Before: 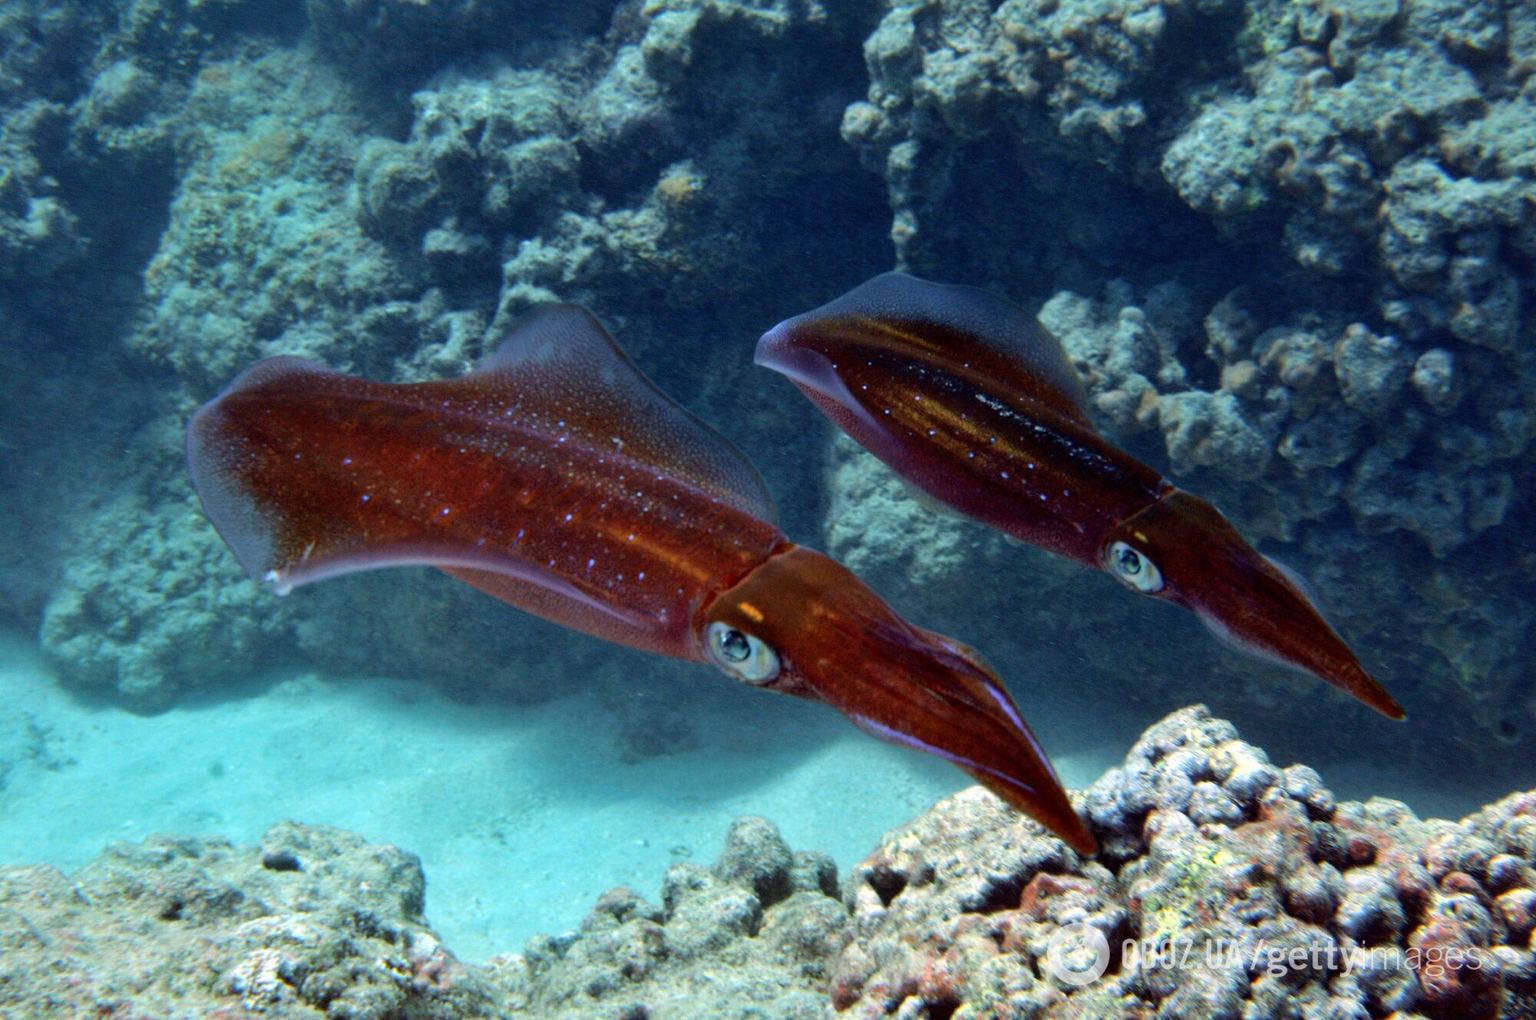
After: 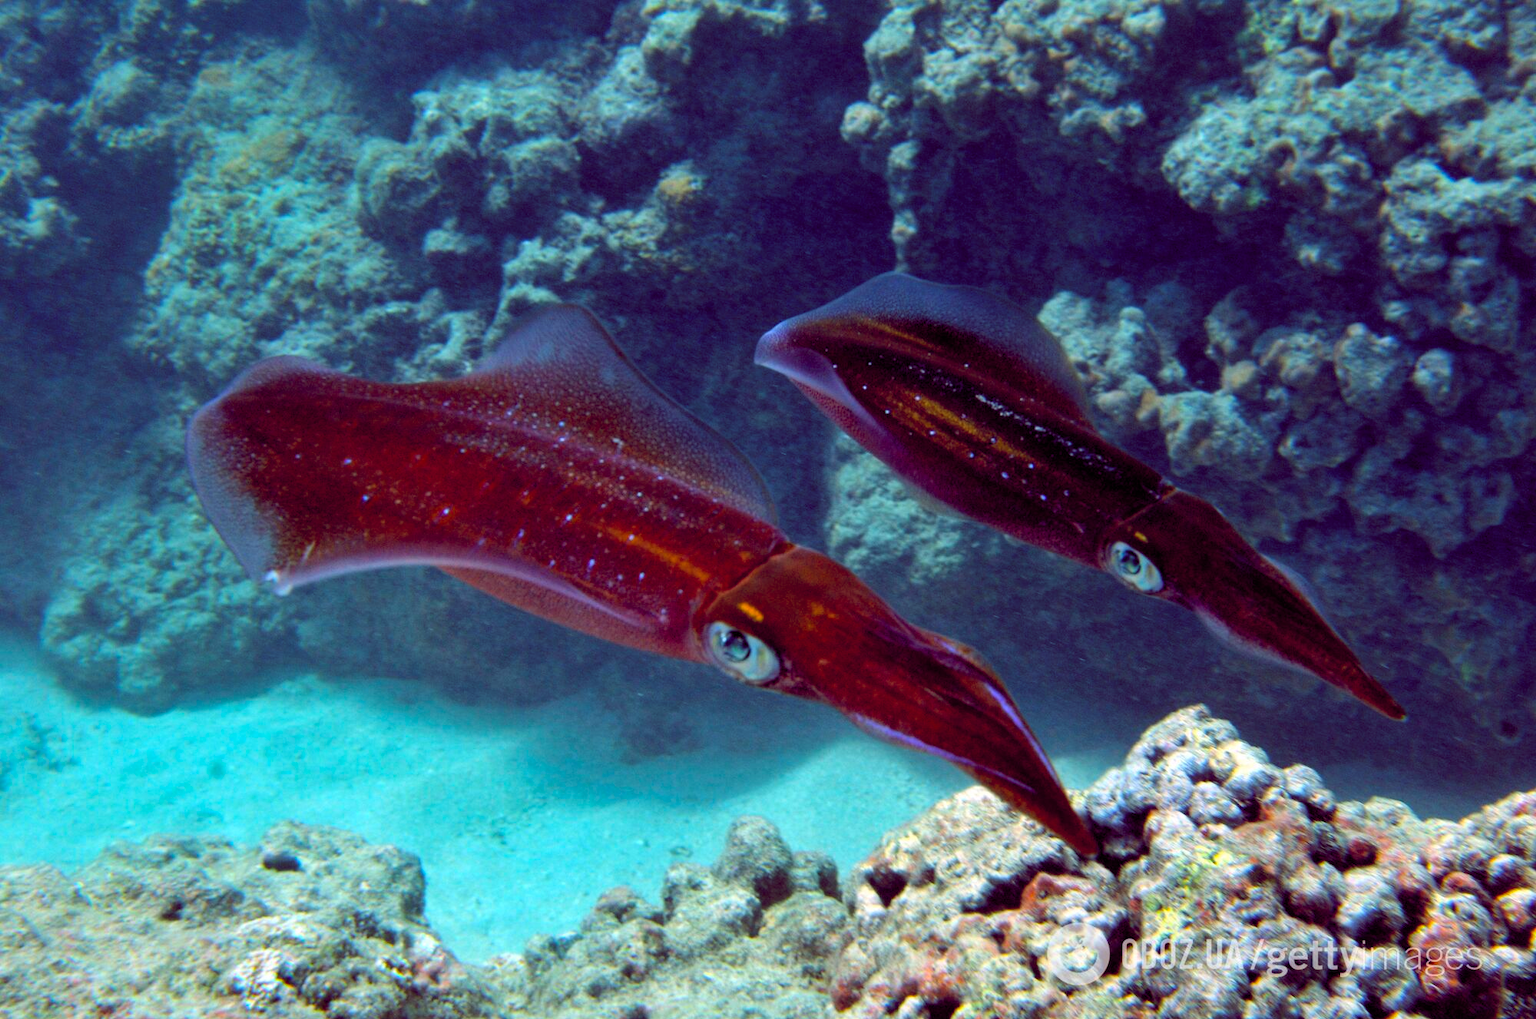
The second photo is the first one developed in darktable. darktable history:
color balance rgb: global offset › chroma 0.277%, global offset › hue 317.56°, perceptual saturation grading › global saturation 25.466%, global vibrance 20%
